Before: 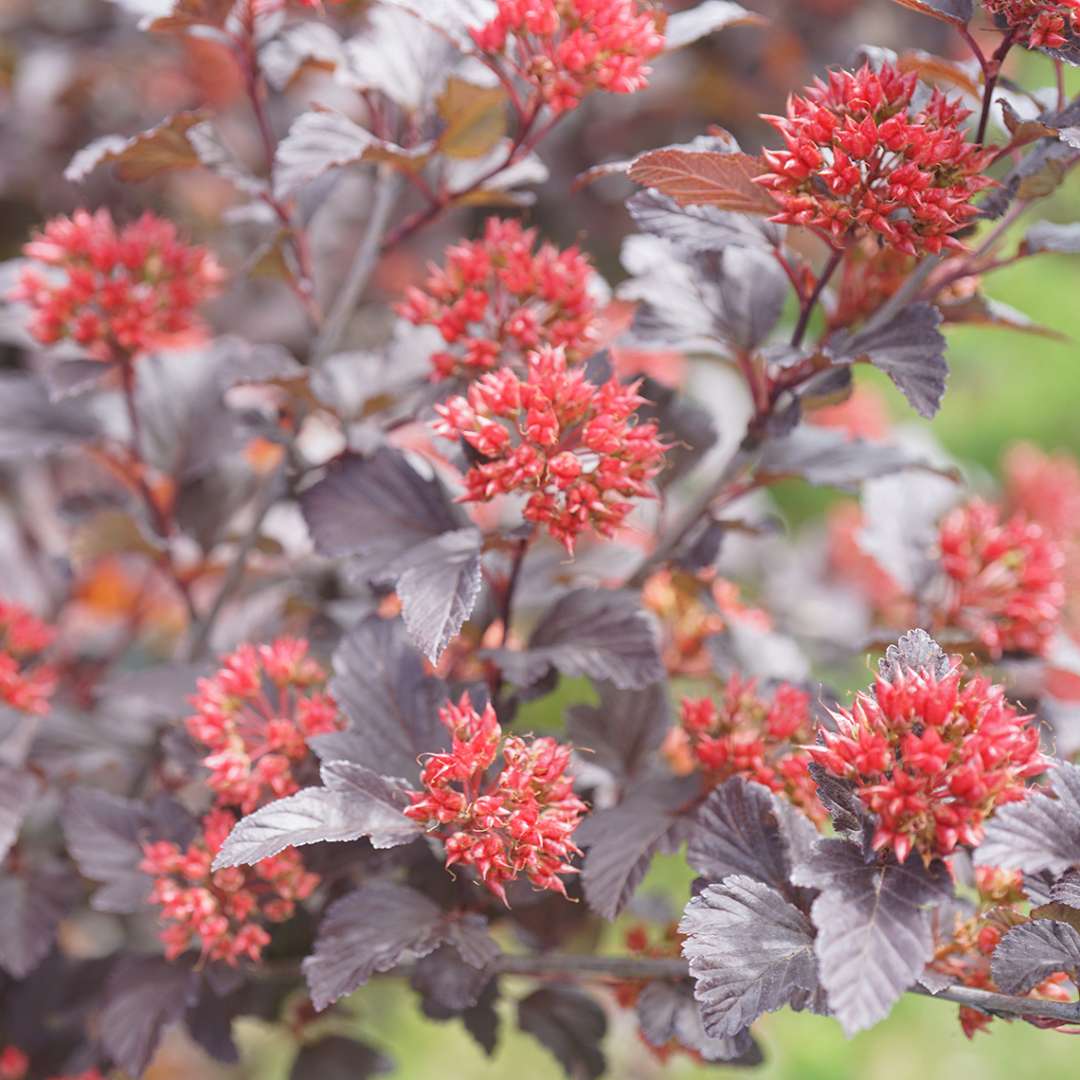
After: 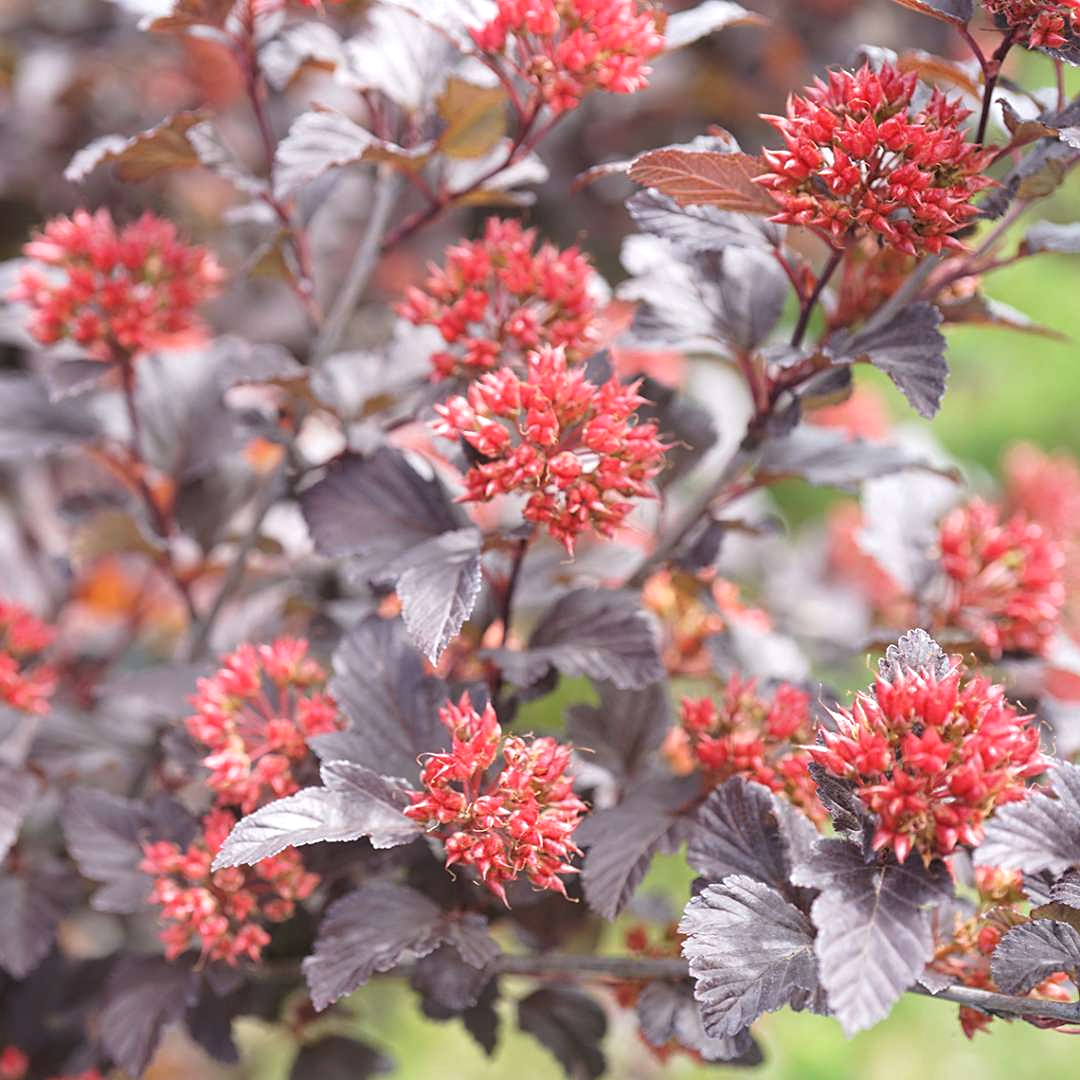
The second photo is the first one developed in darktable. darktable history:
sharpen: amount 0.204
levels: levels [0.062, 0.494, 0.925]
